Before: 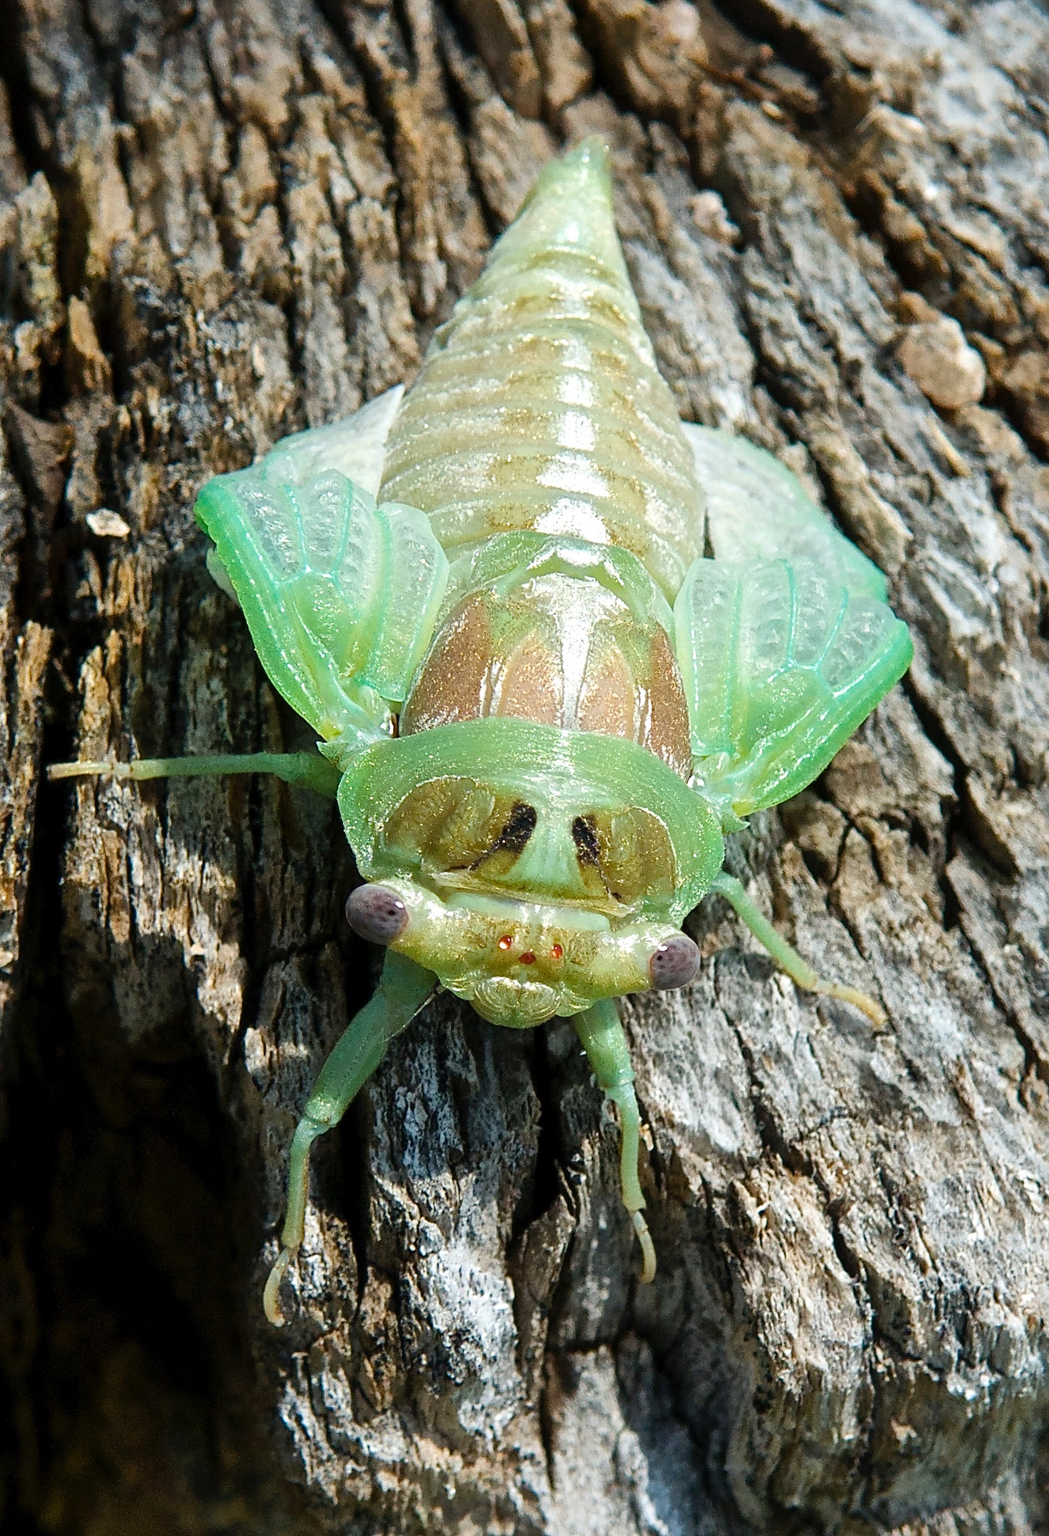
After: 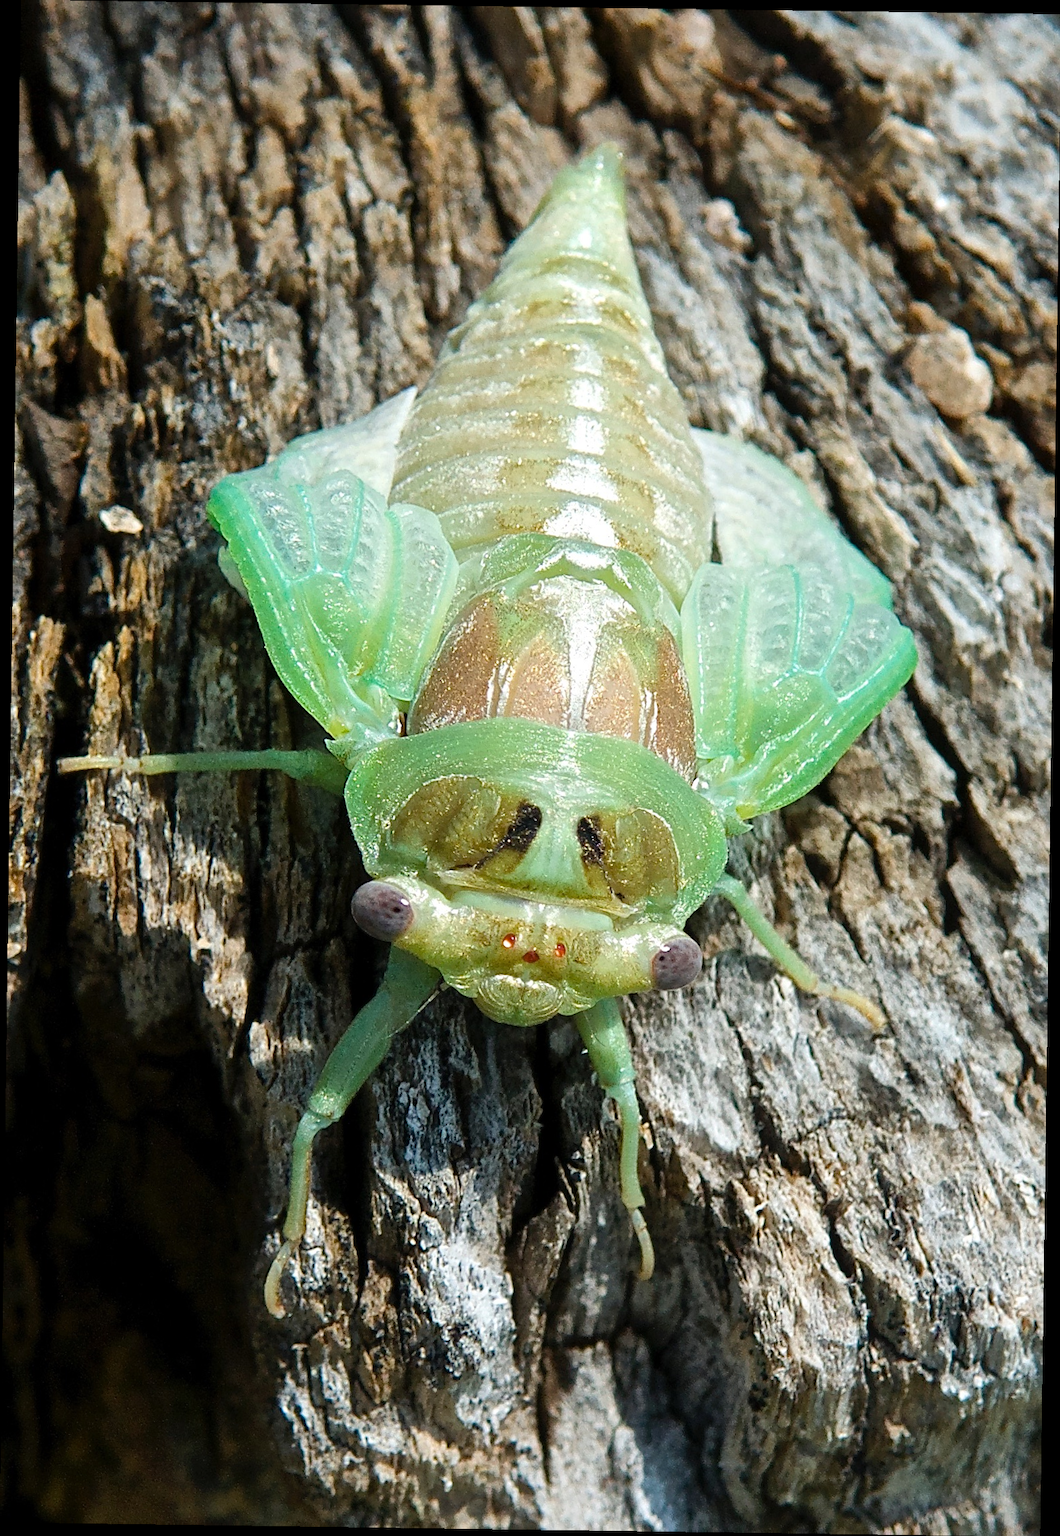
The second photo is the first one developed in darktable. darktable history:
rotate and perspective: rotation 0.8°, automatic cropping off
